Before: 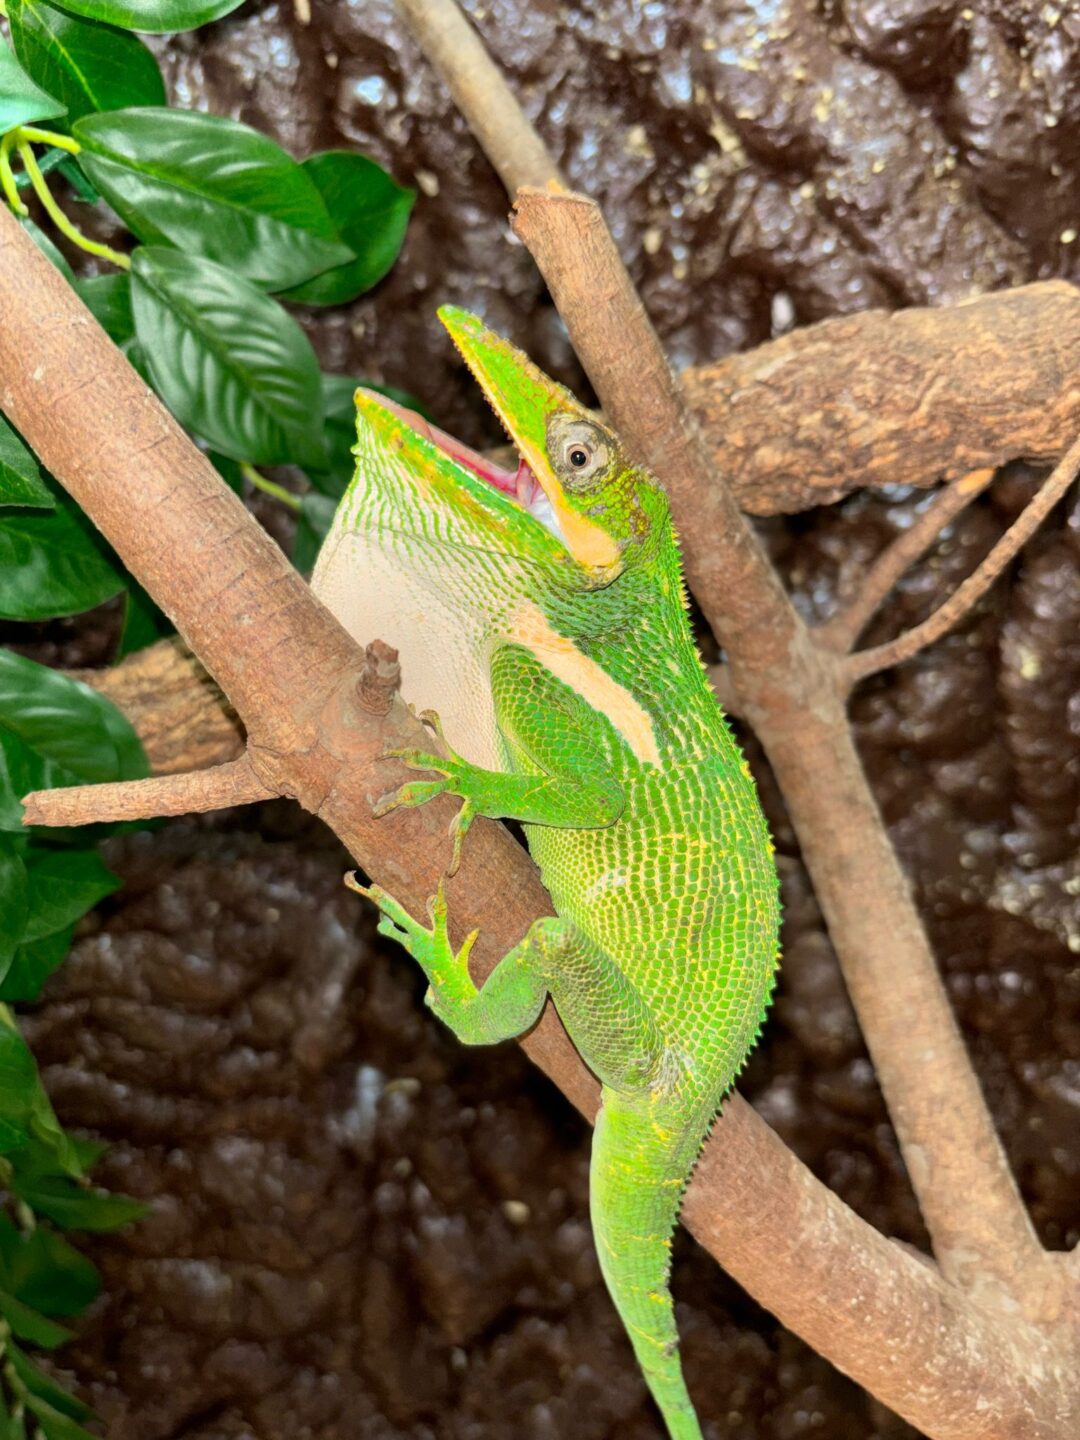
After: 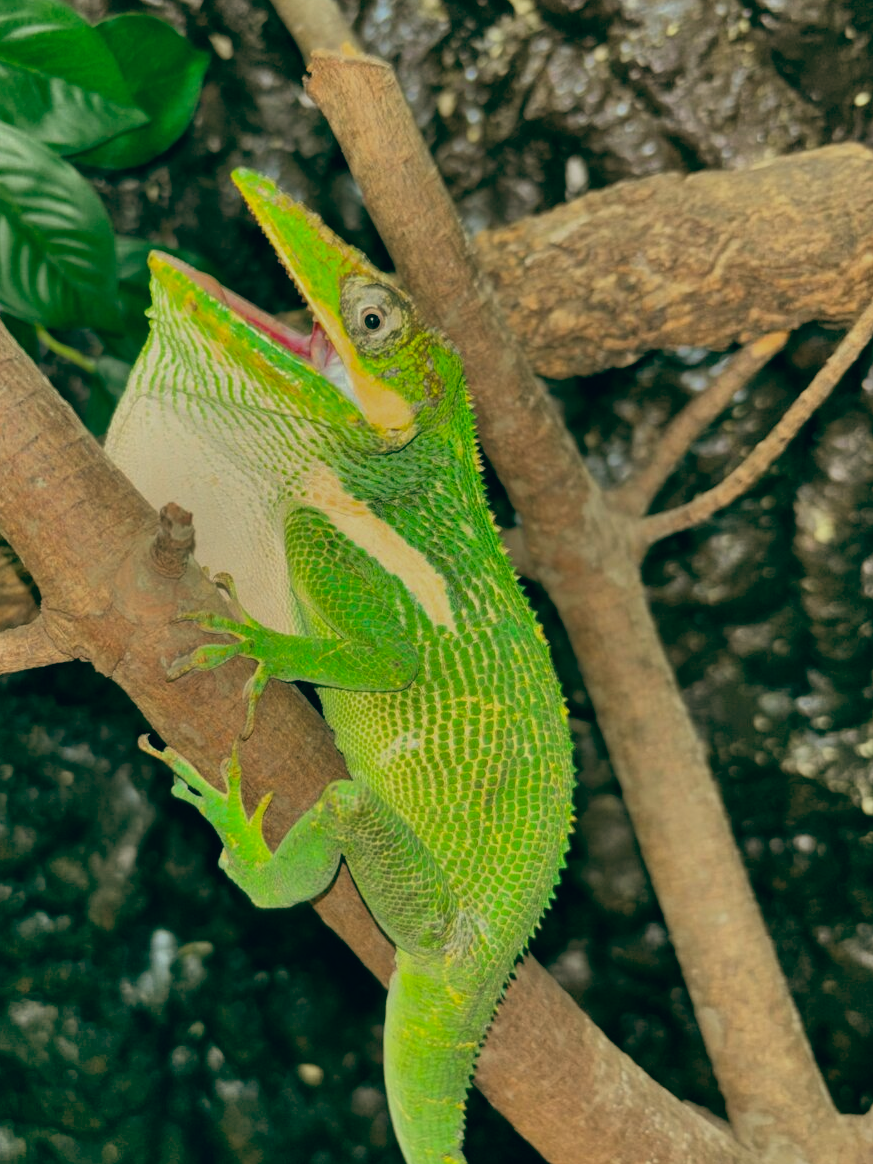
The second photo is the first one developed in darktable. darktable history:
exposure: black level correction 0.011, exposure -0.478 EV, compensate highlight preservation false
color balance: lift [1.005, 0.99, 1.007, 1.01], gamma [1, 1.034, 1.032, 0.966], gain [0.873, 1.055, 1.067, 0.933]
shadows and highlights: soften with gaussian
crop: left 19.159%, top 9.58%, bottom 9.58%
